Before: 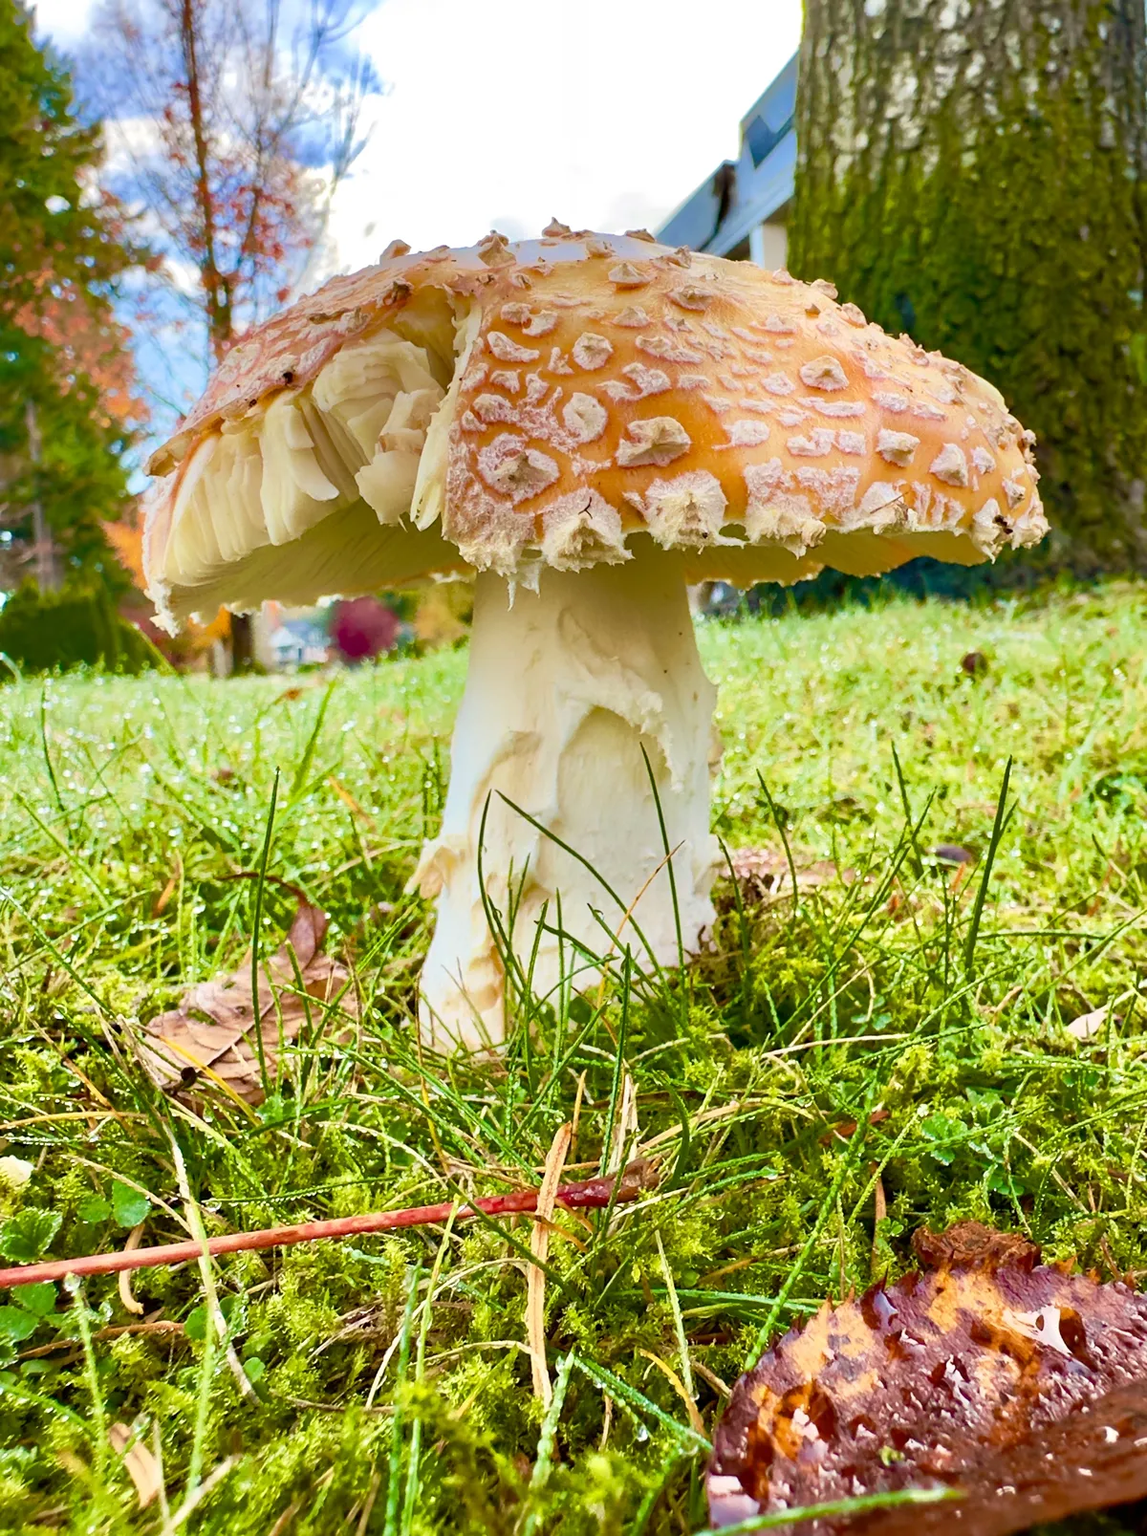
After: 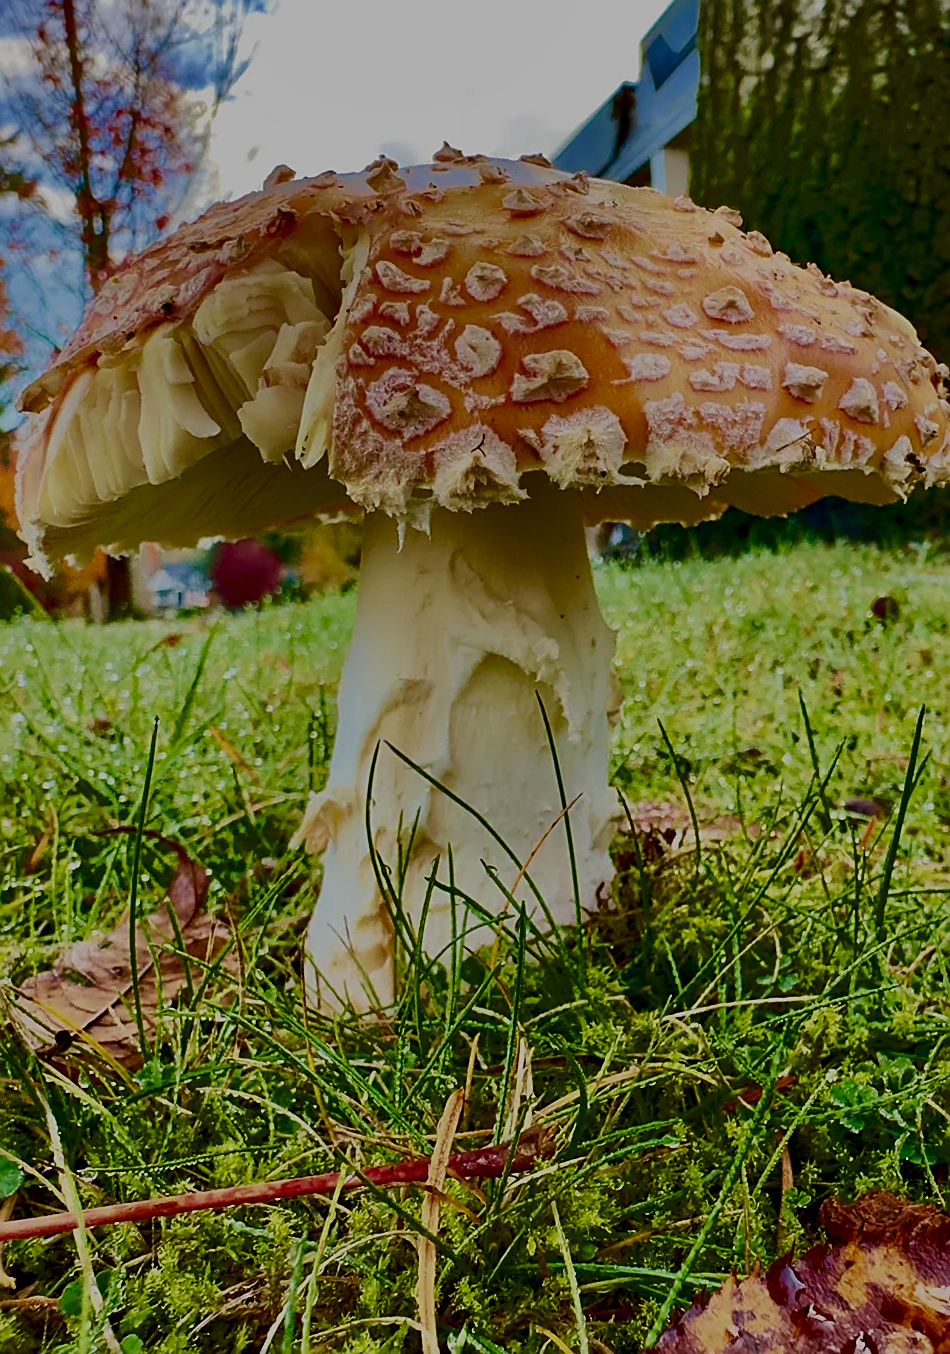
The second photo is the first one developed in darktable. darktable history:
sharpen: on, module defaults
crop: left 11.225%, top 5.381%, right 9.565%, bottom 10.314%
filmic rgb: black relative exposure -7.65 EV, white relative exposure 4.56 EV, hardness 3.61
contrast brightness saturation: brightness -0.52
velvia: strength 30%
shadows and highlights: shadows 20.55, highlights -20.99, soften with gaussian
